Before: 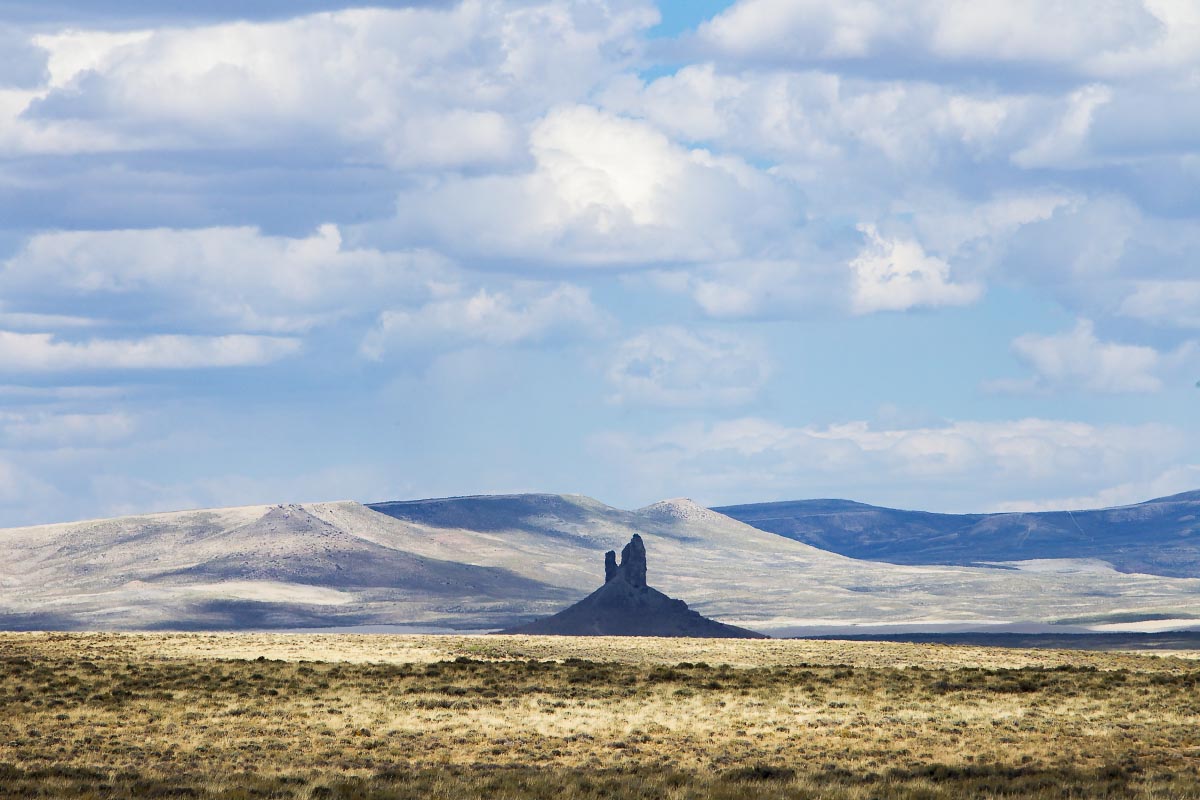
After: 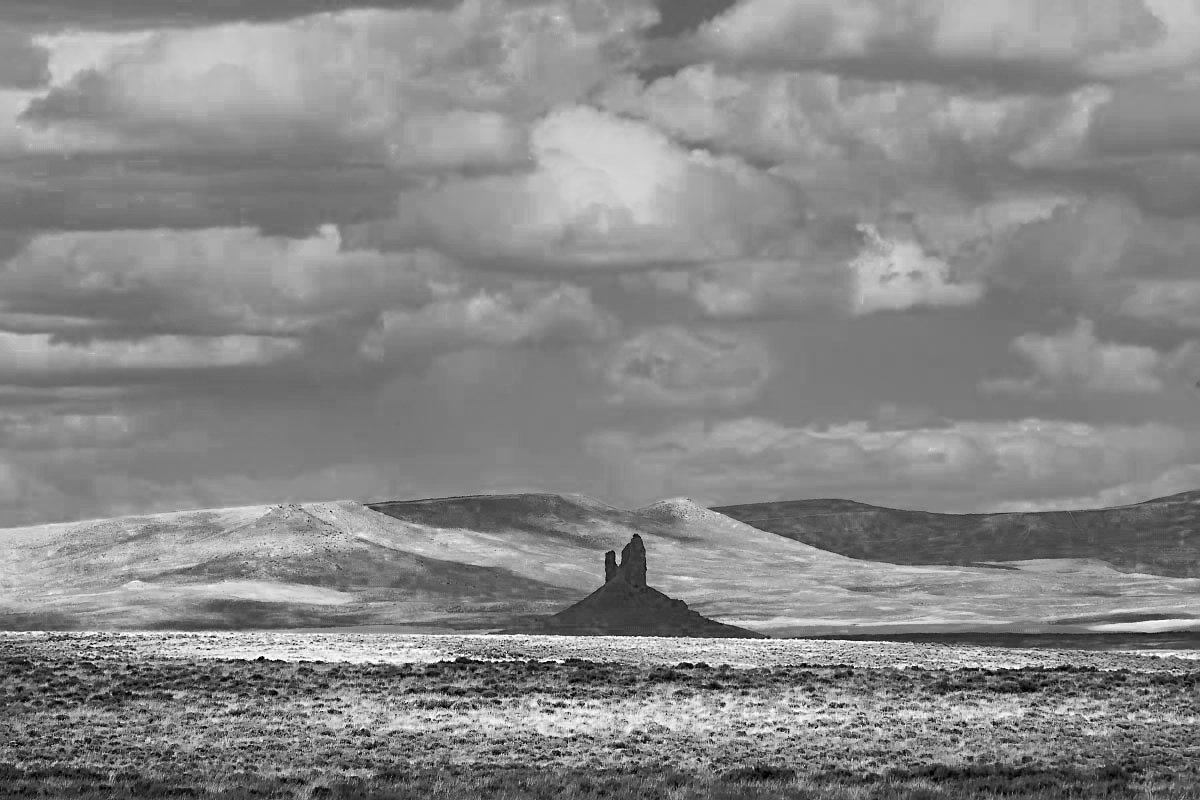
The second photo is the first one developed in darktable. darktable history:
white balance: emerald 1
color correction: highlights a* -4.18, highlights b* -10.81
color zones: curves: ch0 [(0.002, 0.589) (0.107, 0.484) (0.146, 0.249) (0.217, 0.352) (0.309, 0.525) (0.39, 0.404) (0.455, 0.169) (0.597, 0.055) (0.724, 0.212) (0.775, 0.691) (0.869, 0.571) (1, 0.587)]; ch1 [(0, 0) (0.143, 0) (0.286, 0) (0.429, 0) (0.571, 0) (0.714, 0) (0.857, 0)]
levels: levels [0, 0.492, 0.984]
sharpen: on, module defaults
